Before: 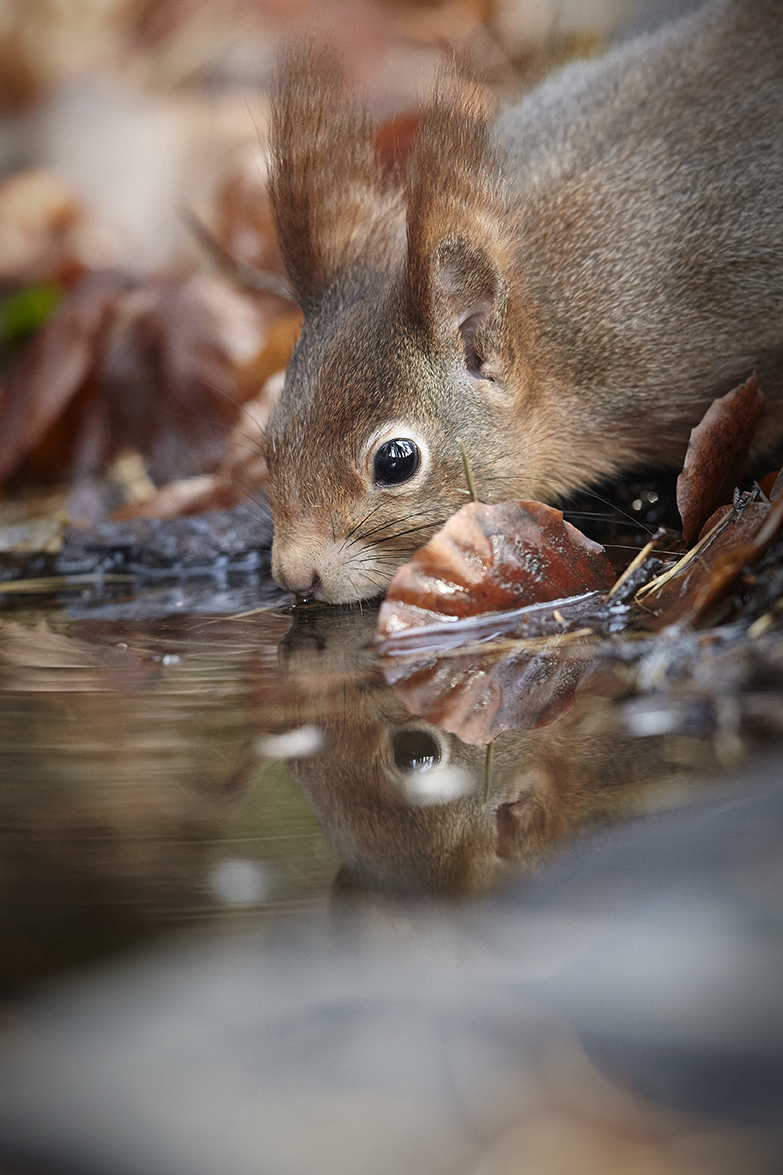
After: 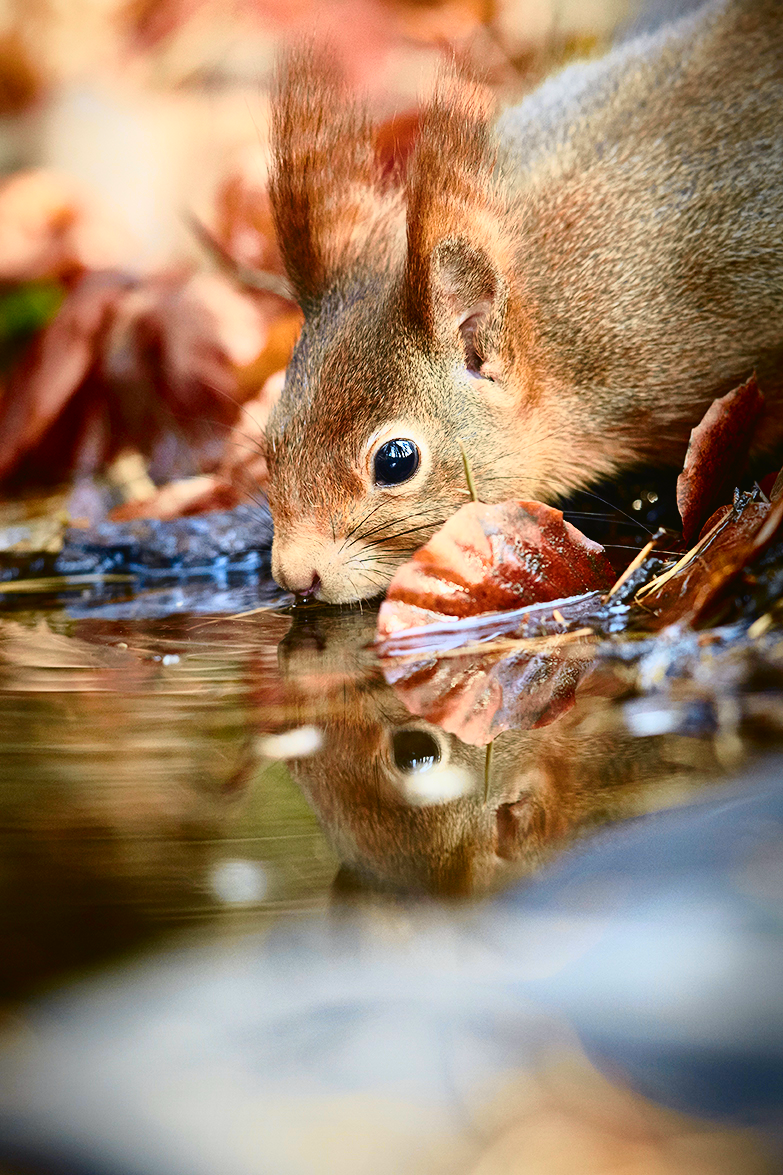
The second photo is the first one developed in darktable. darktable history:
contrast brightness saturation: contrast 0.15, brightness 0.05
color balance rgb: perceptual saturation grading › global saturation 20%, perceptual saturation grading › highlights -25%, perceptual saturation grading › shadows 25%, global vibrance 50%
tone curve: curves: ch0 [(0, 0.023) (0.087, 0.065) (0.184, 0.168) (0.45, 0.54) (0.57, 0.683) (0.706, 0.841) (0.877, 0.948) (1, 0.984)]; ch1 [(0, 0) (0.388, 0.369) (0.447, 0.447) (0.505, 0.5) (0.534, 0.528) (0.57, 0.571) (0.592, 0.602) (0.644, 0.663) (1, 1)]; ch2 [(0, 0) (0.314, 0.223) (0.427, 0.405) (0.492, 0.496) (0.524, 0.547) (0.534, 0.57) (0.583, 0.605) (0.673, 0.667) (1, 1)], color space Lab, independent channels, preserve colors none
